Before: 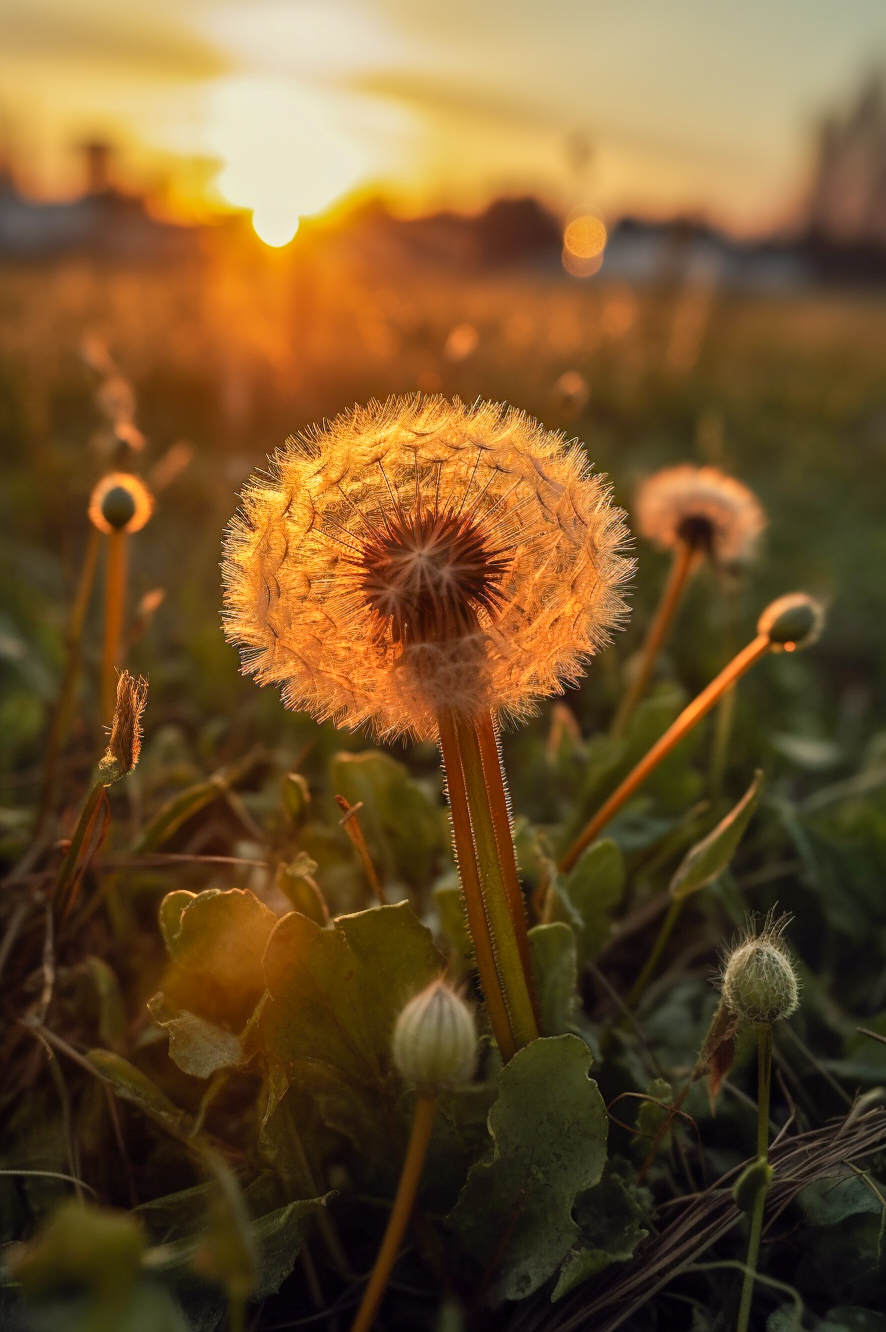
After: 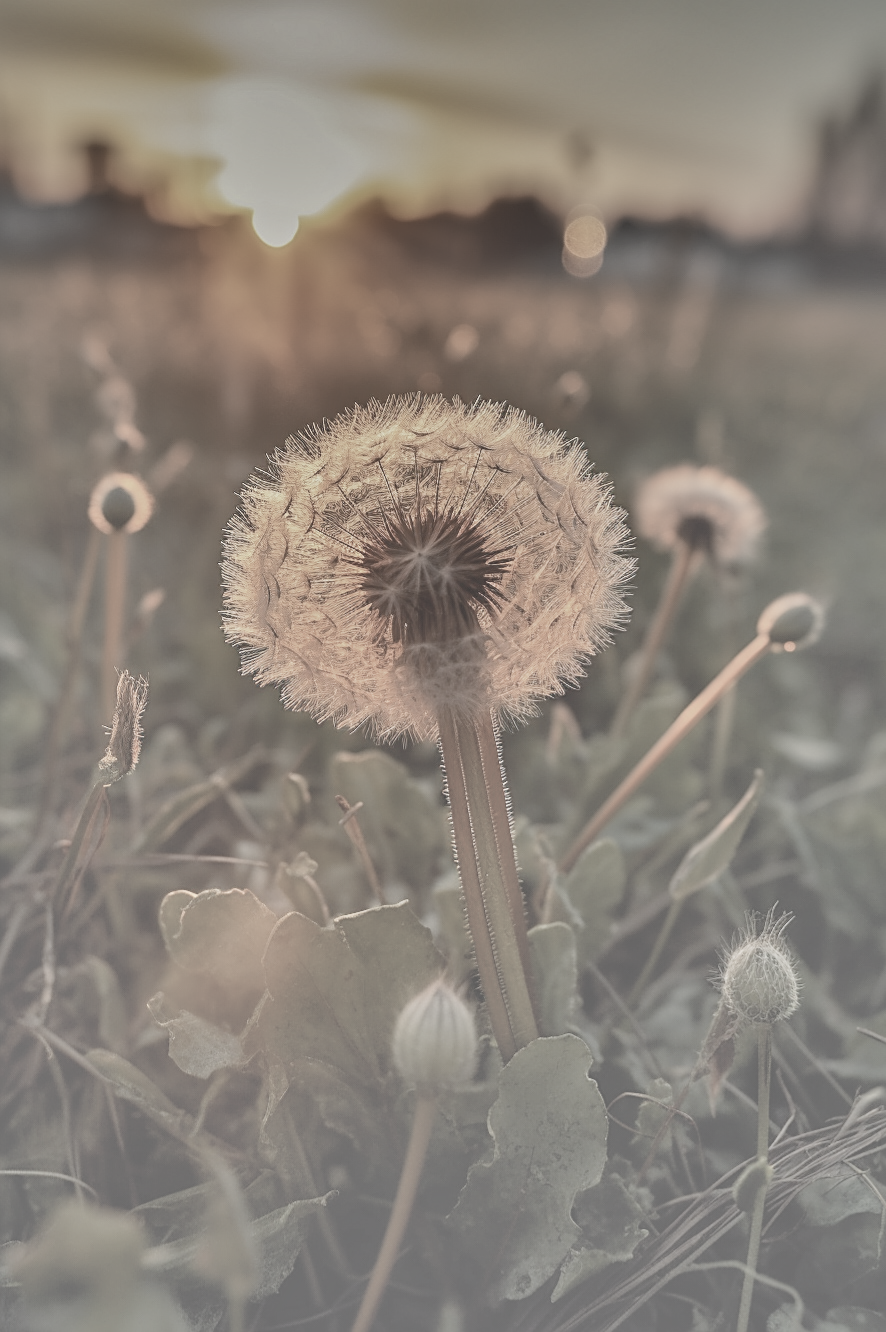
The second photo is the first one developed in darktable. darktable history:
sharpen: on, module defaults
shadows and highlights: shadows 17.94, highlights -85.17, soften with gaussian
contrast brightness saturation: contrast -0.319, brightness 0.739, saturation -0.796
